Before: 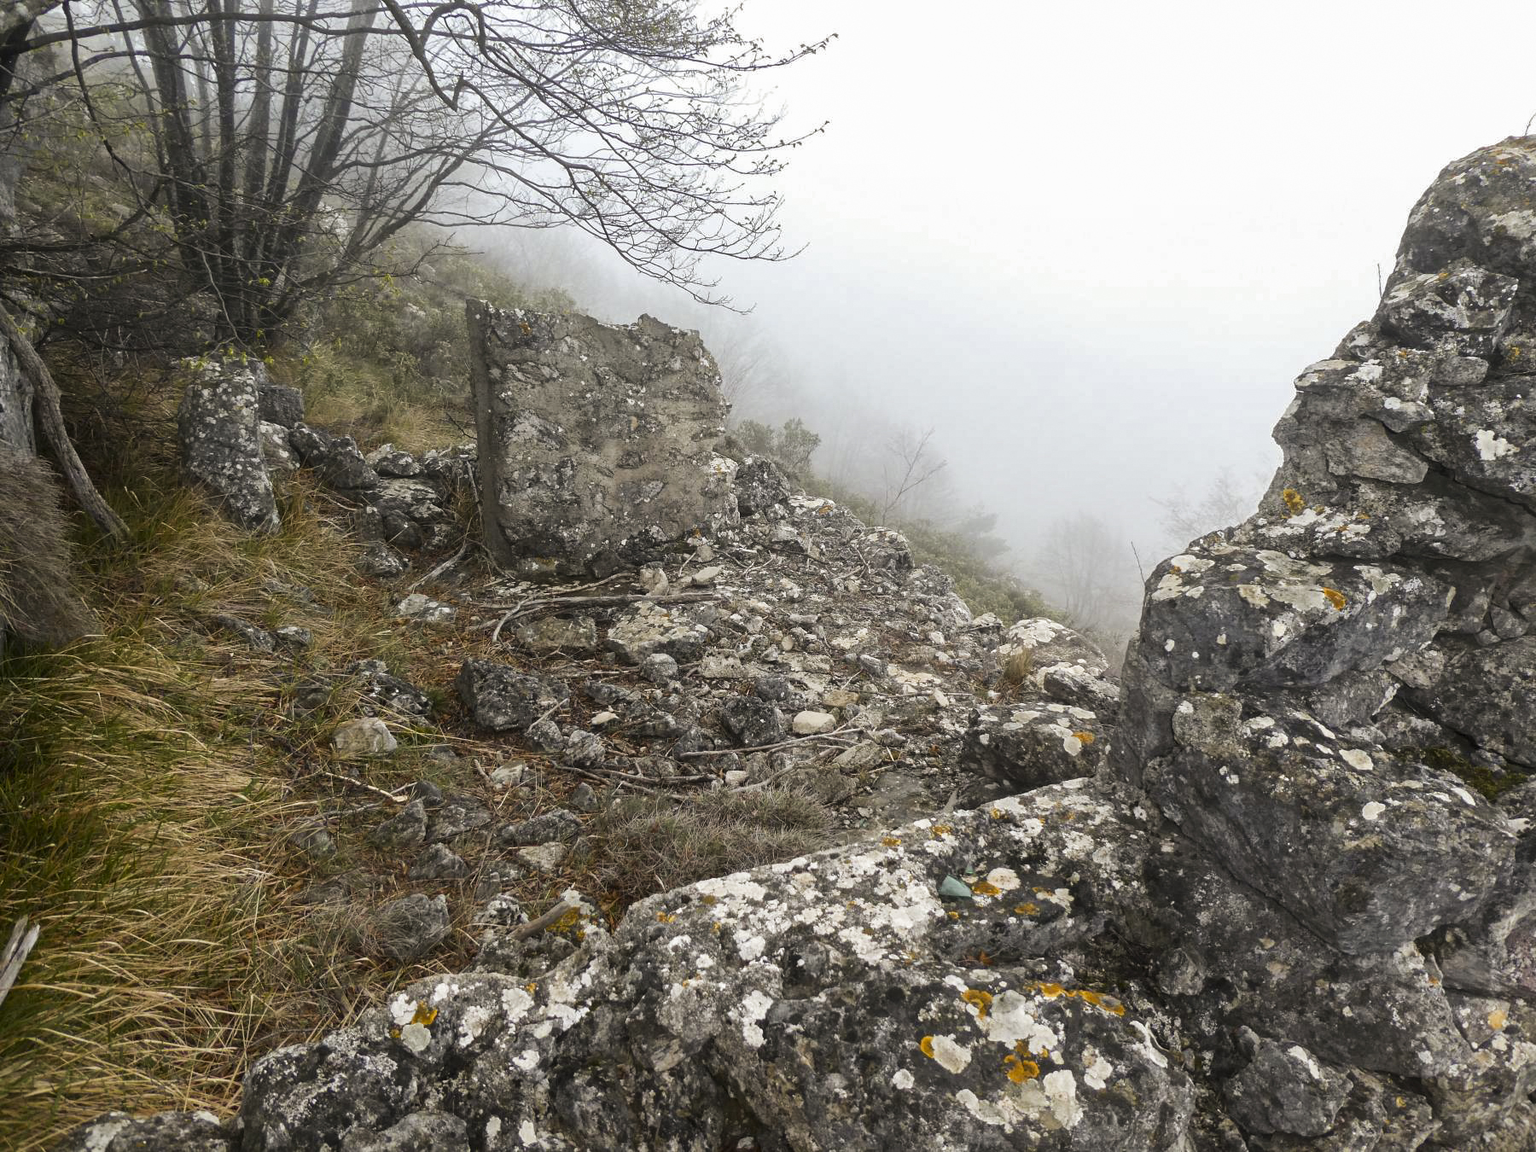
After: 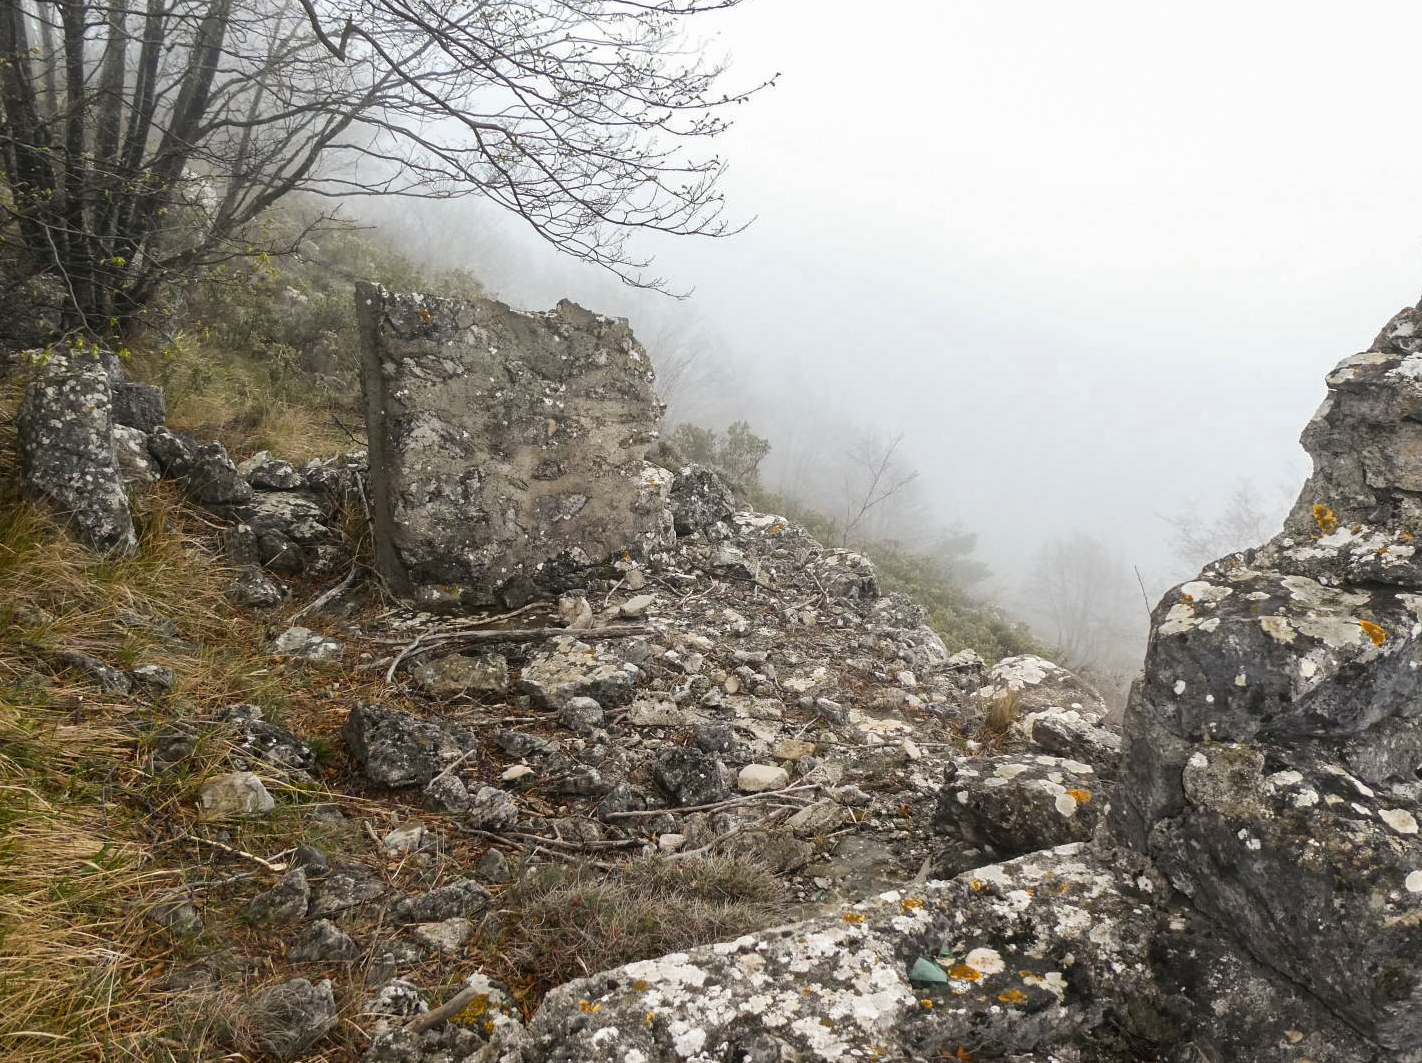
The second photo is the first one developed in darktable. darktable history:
crop and rotate: left 10.664%, top 5.117%, right 10.325%, bottom 16.07%
